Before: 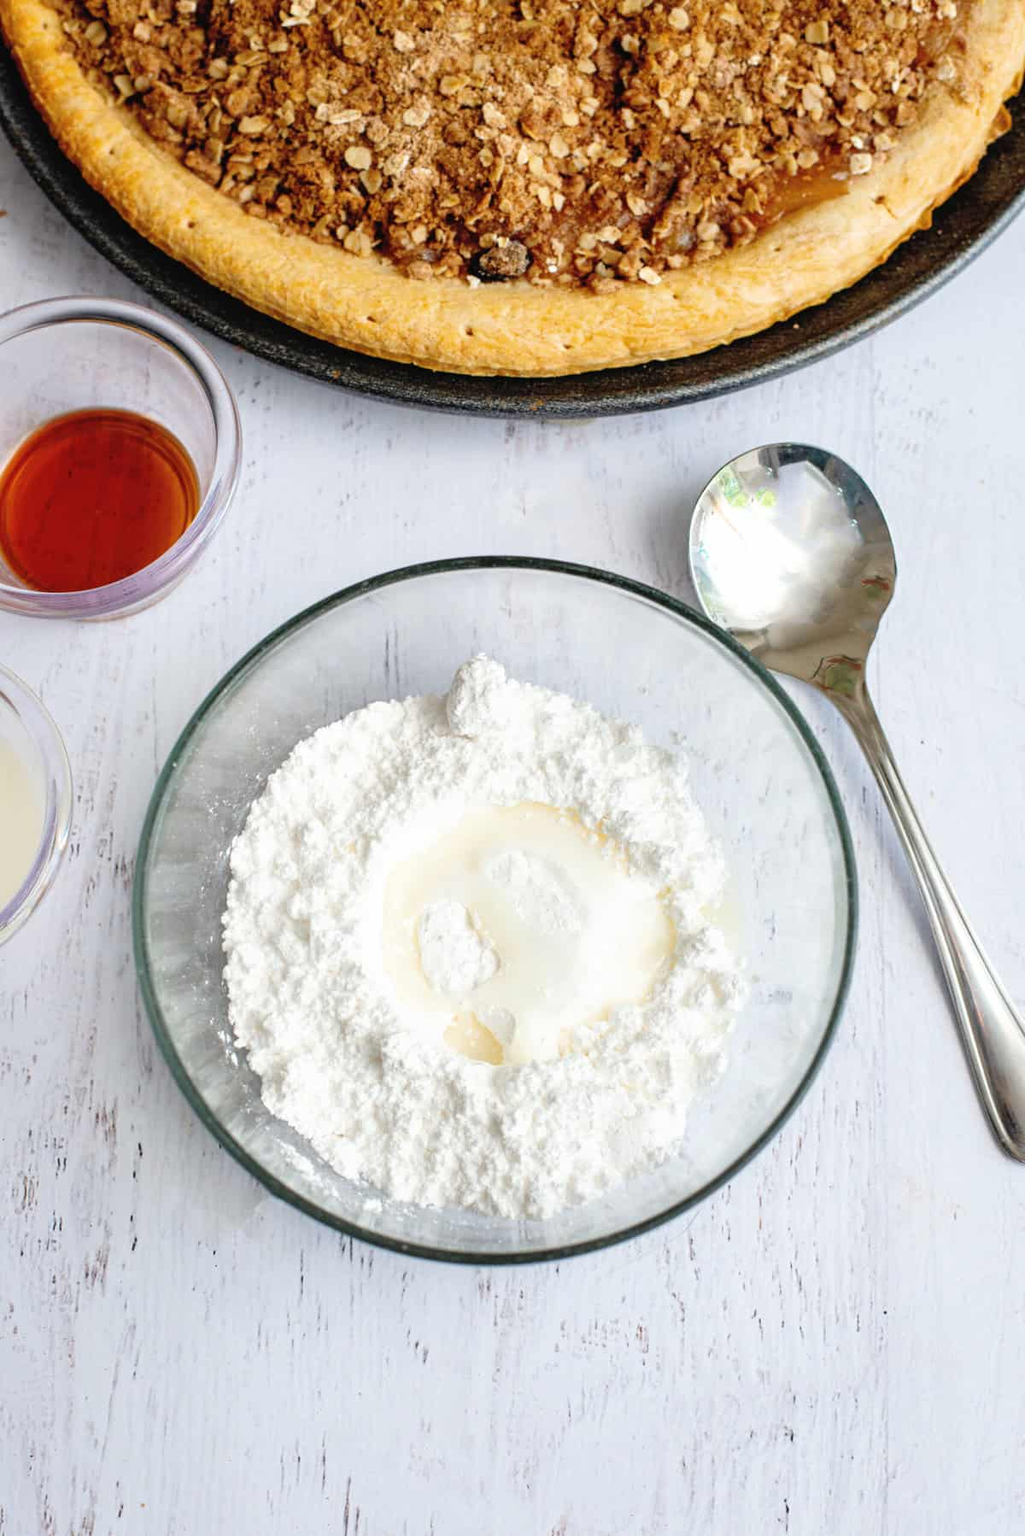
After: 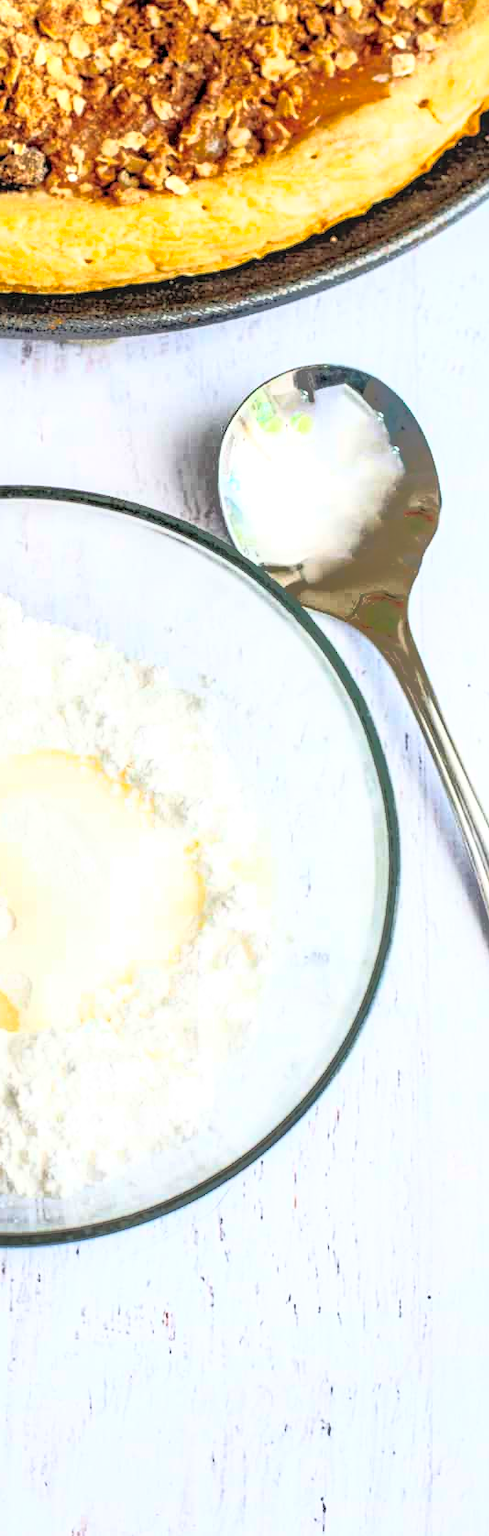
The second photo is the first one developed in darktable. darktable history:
color zones: curves: ch1 [(0, 0.469) (0.01, 0.469) (0.12, 0.446) (0.248, 0.469) (0.5, 0.5) (0.748, 0.5) (0.99, 0.469) (1, 0.469)]
local contrast: detail 130%
base curve: curves: ch0 [(0, 0) (0.012, 0.01) (0.073, 0.168) (0.31, 0.711) (0.645, 0.957) (1, 1)]
shadows and highlights: shadows 58.37, highlights -59.71
crop: left 47.341%, top 6.749%, right 8.115%
